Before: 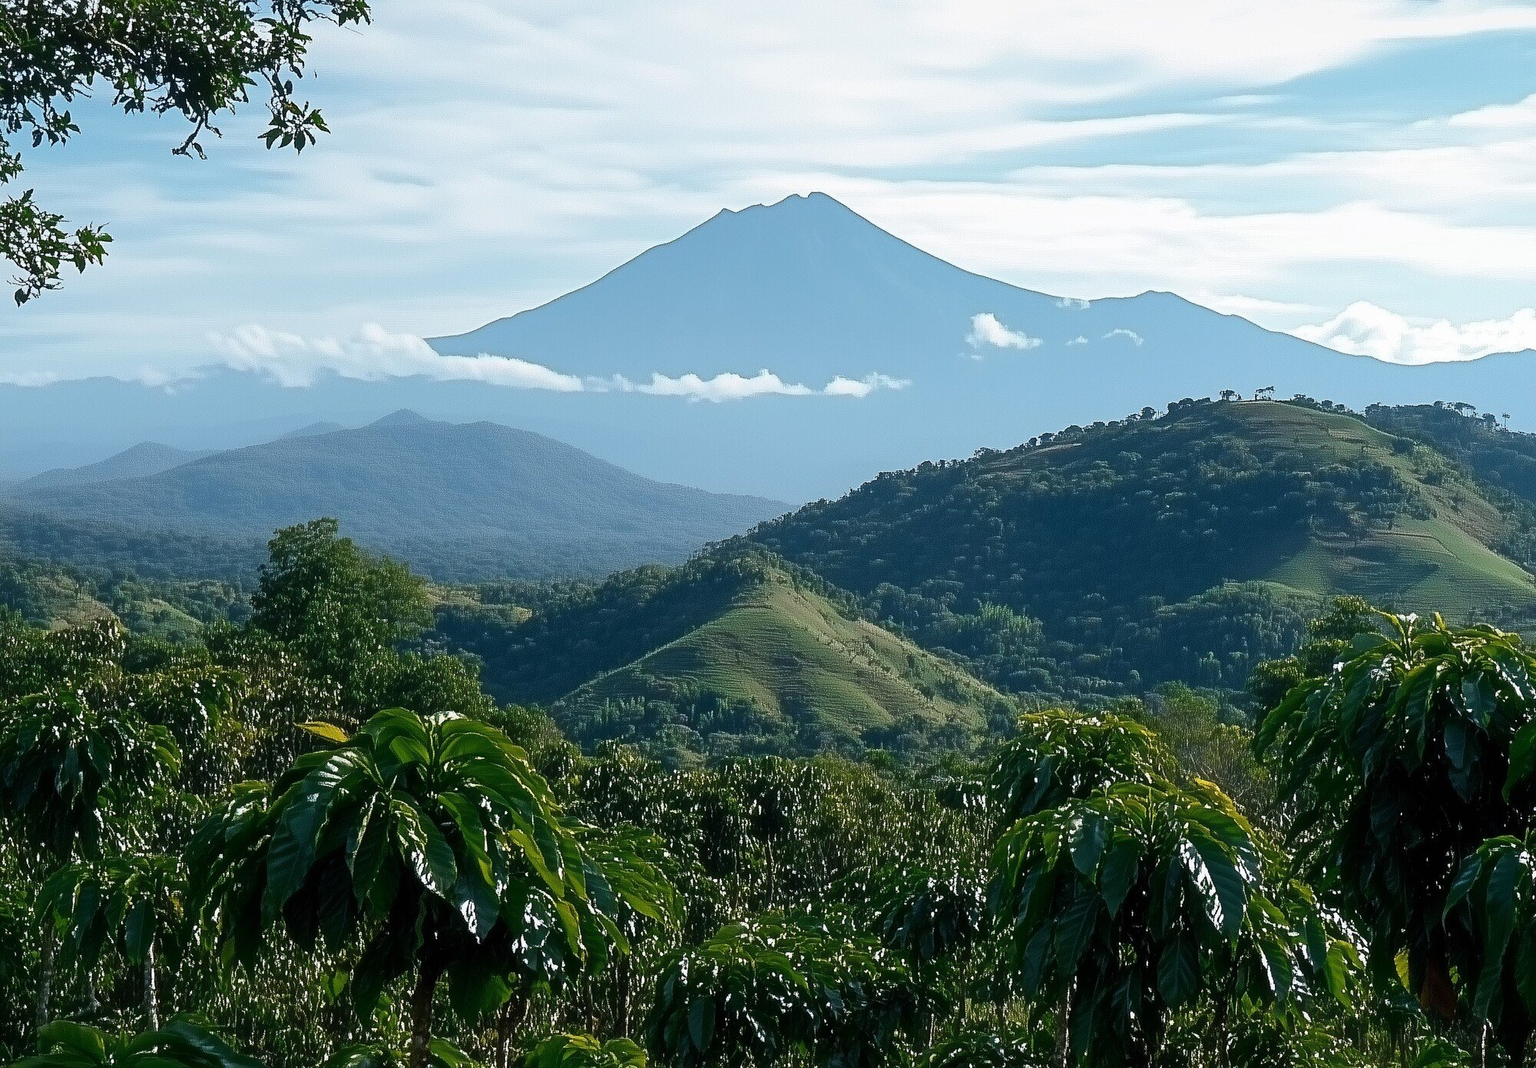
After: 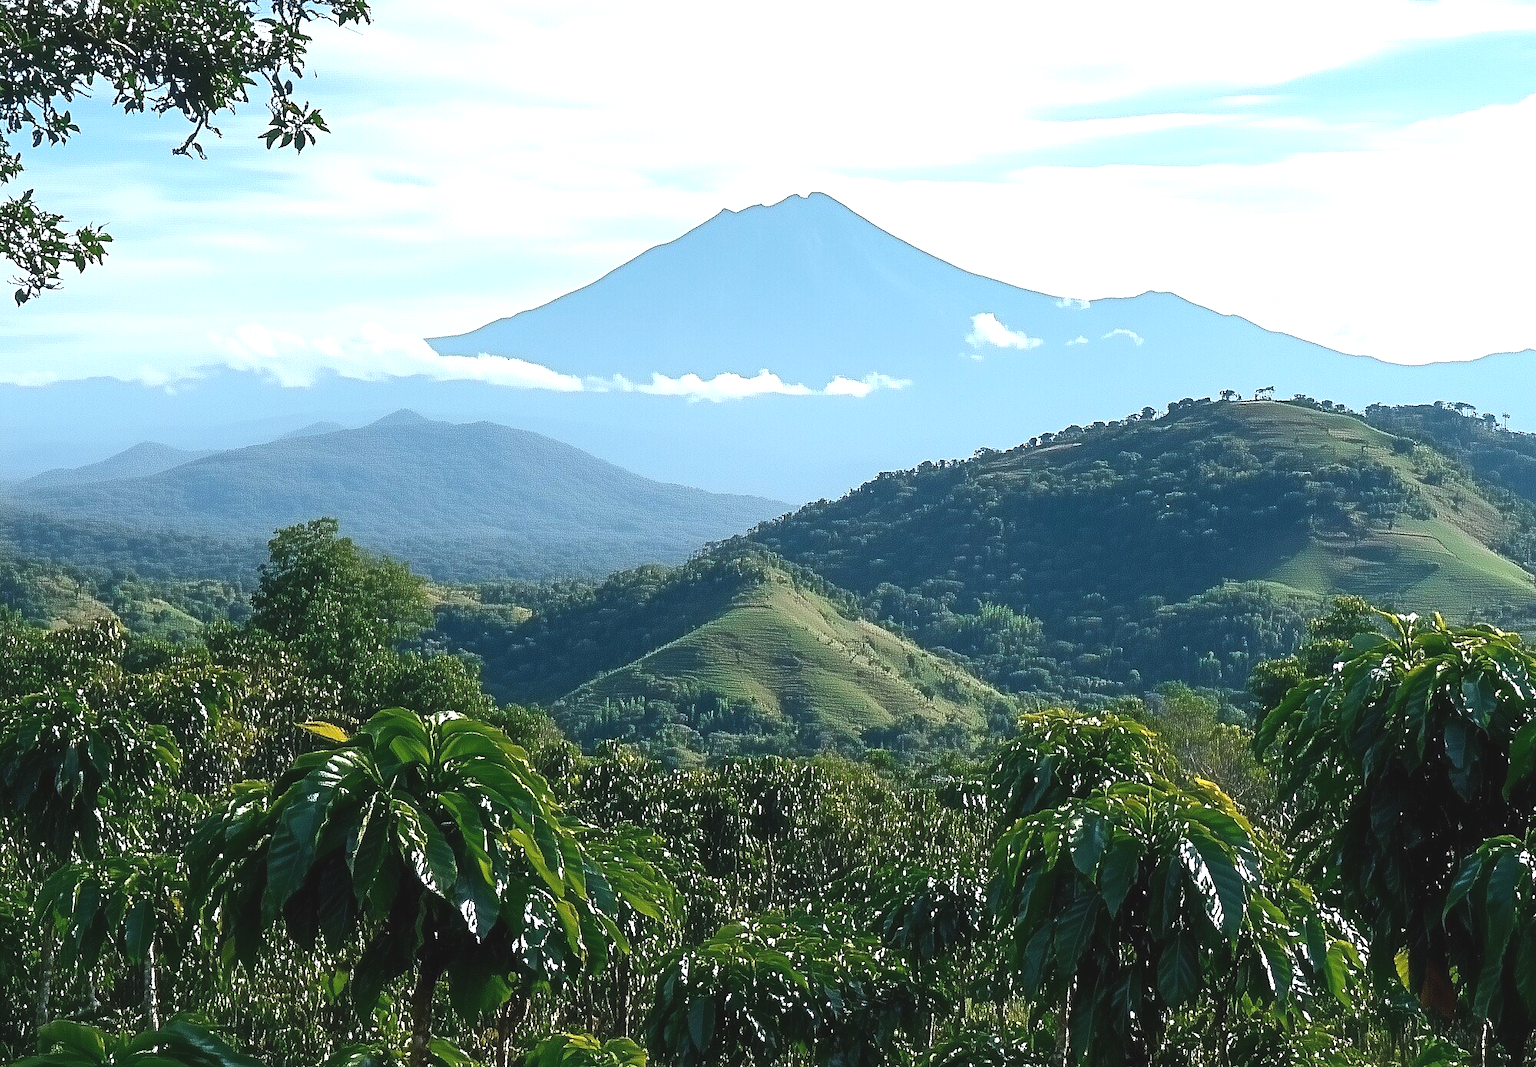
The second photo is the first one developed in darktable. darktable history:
exposure: black level correction -0.005, exposure 0.614 EV, compensate highlight preservation false
